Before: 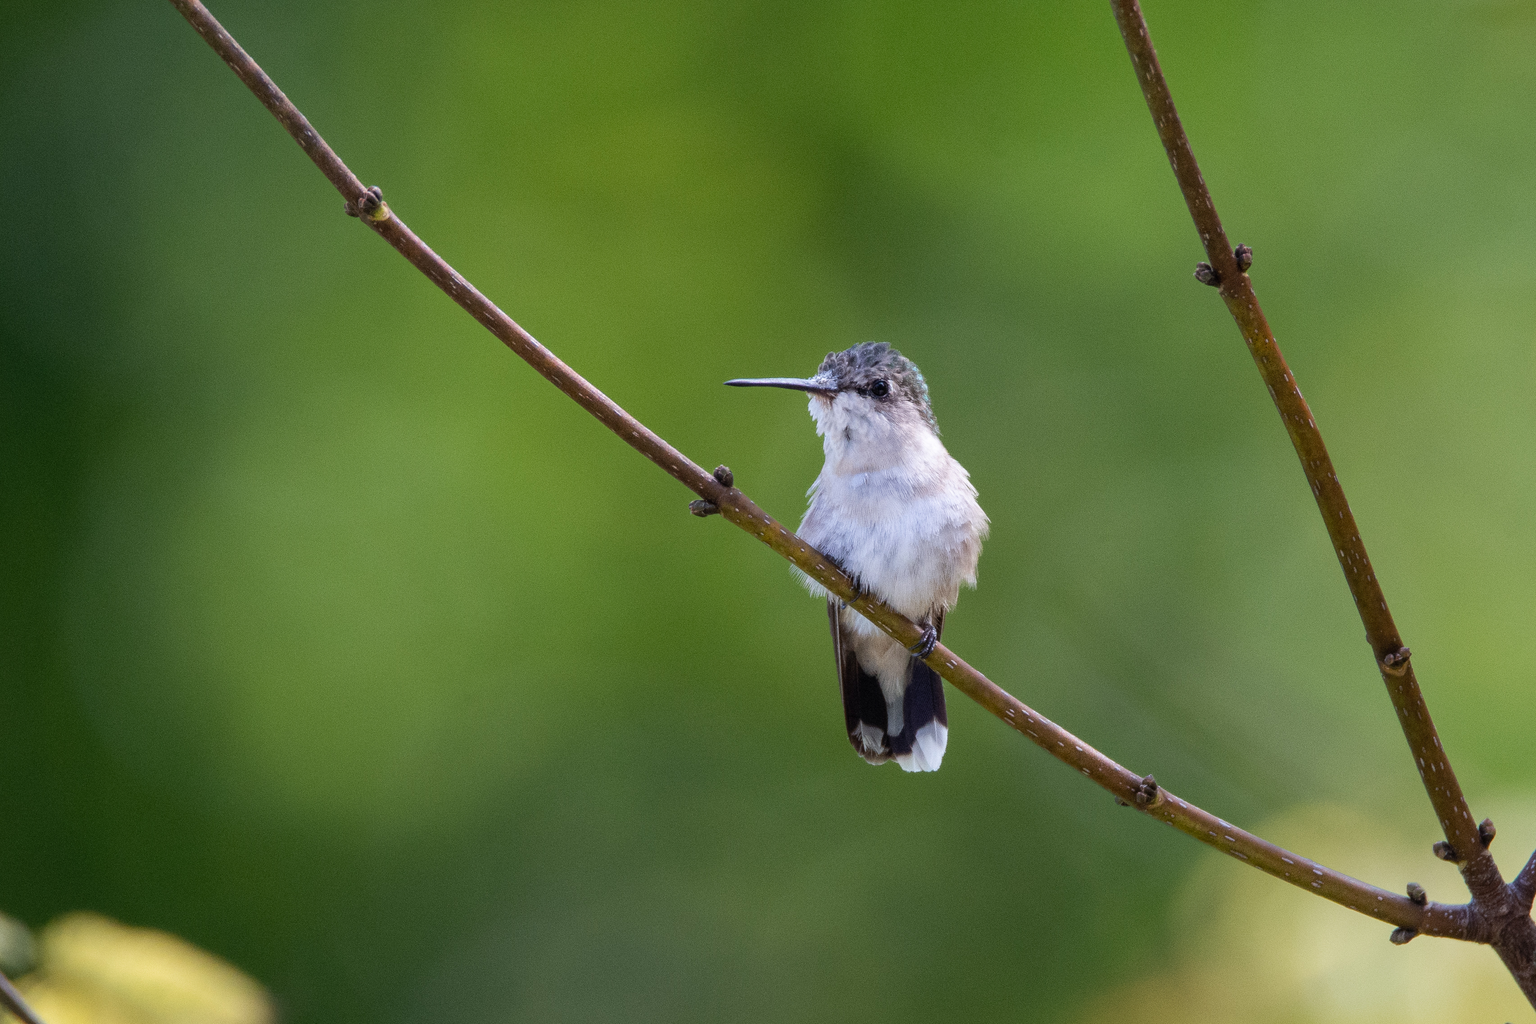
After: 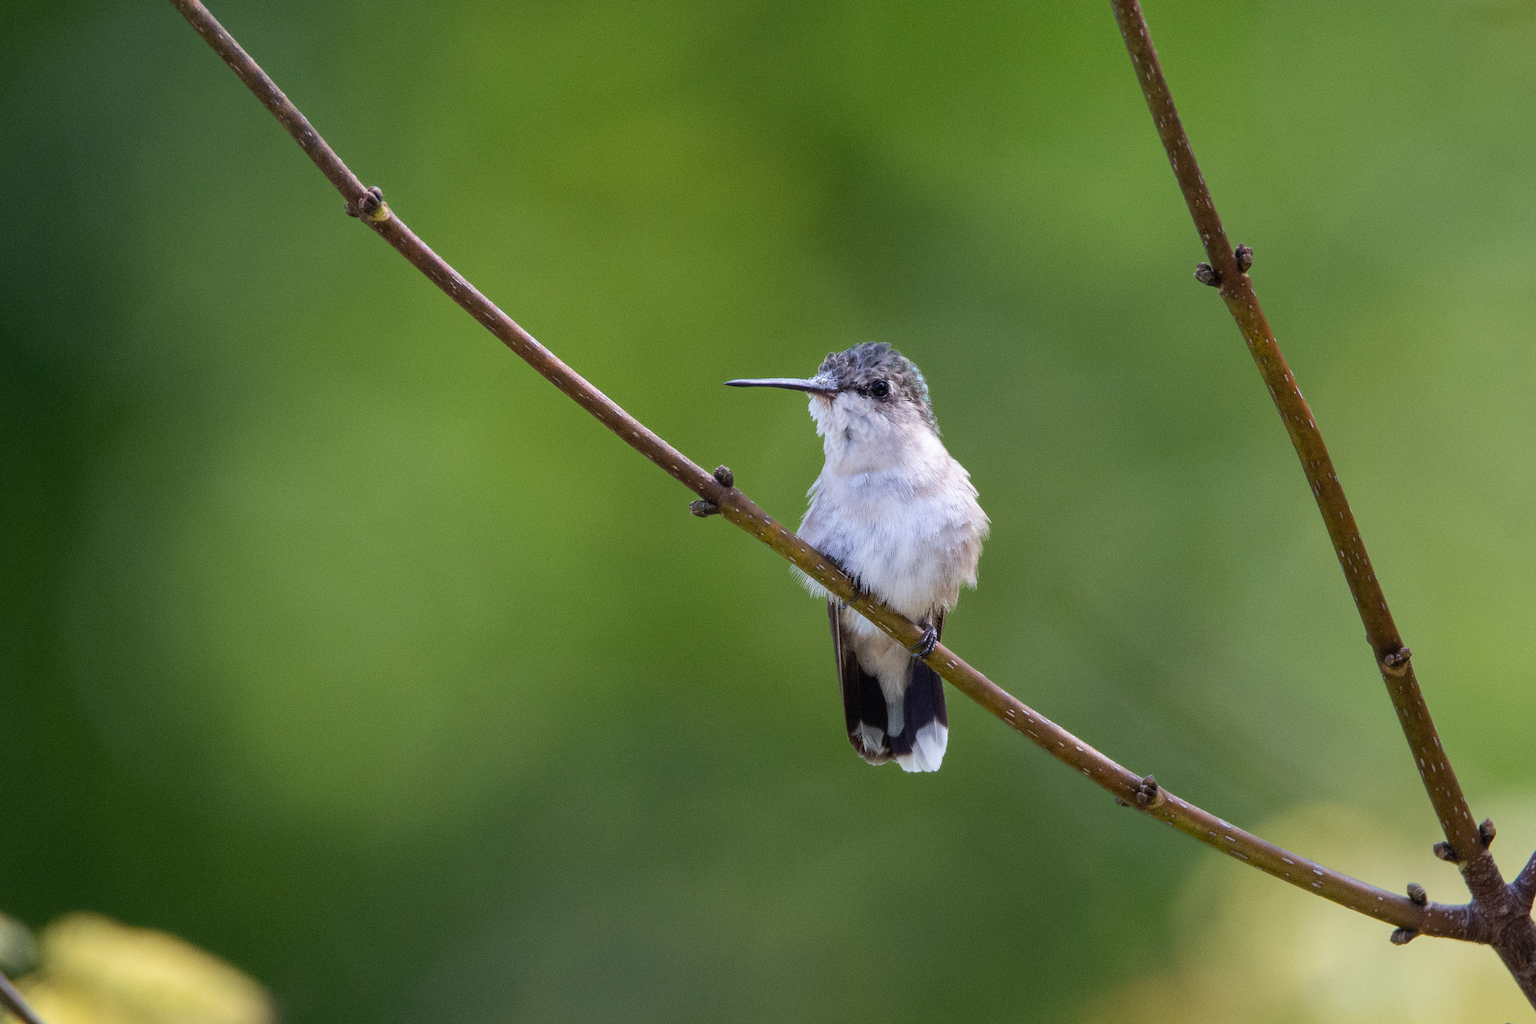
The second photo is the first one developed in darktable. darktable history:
color calibration: illuminant same as pipeline (D50), adaptation XYZ, x 0.345, y 0.358, temperature 5020.5 K
